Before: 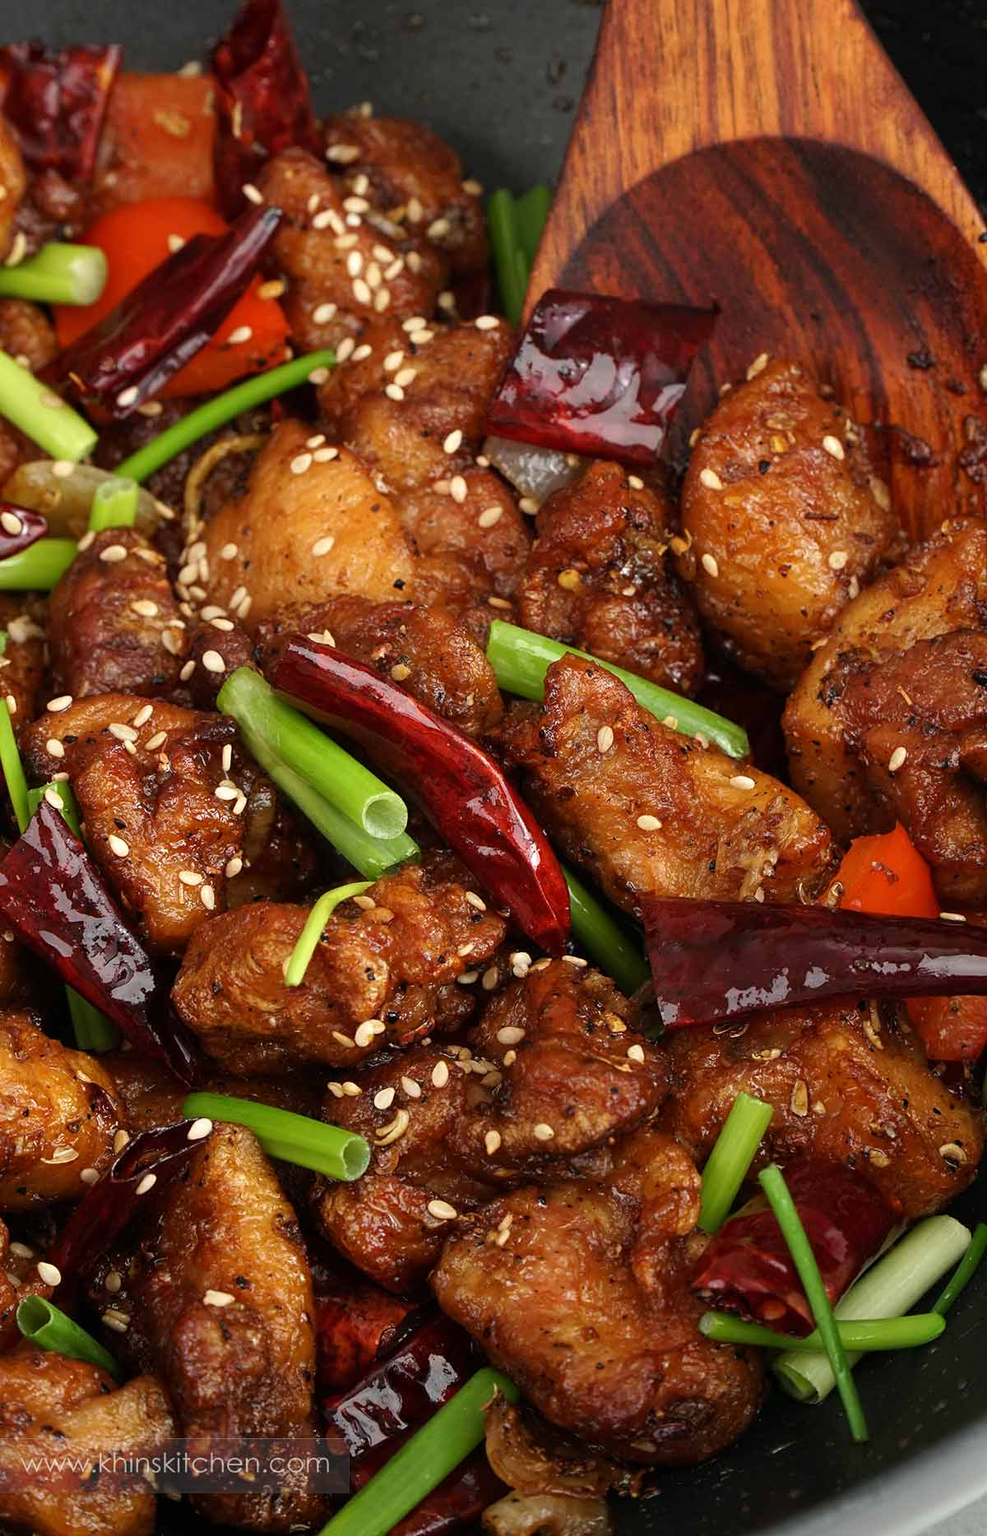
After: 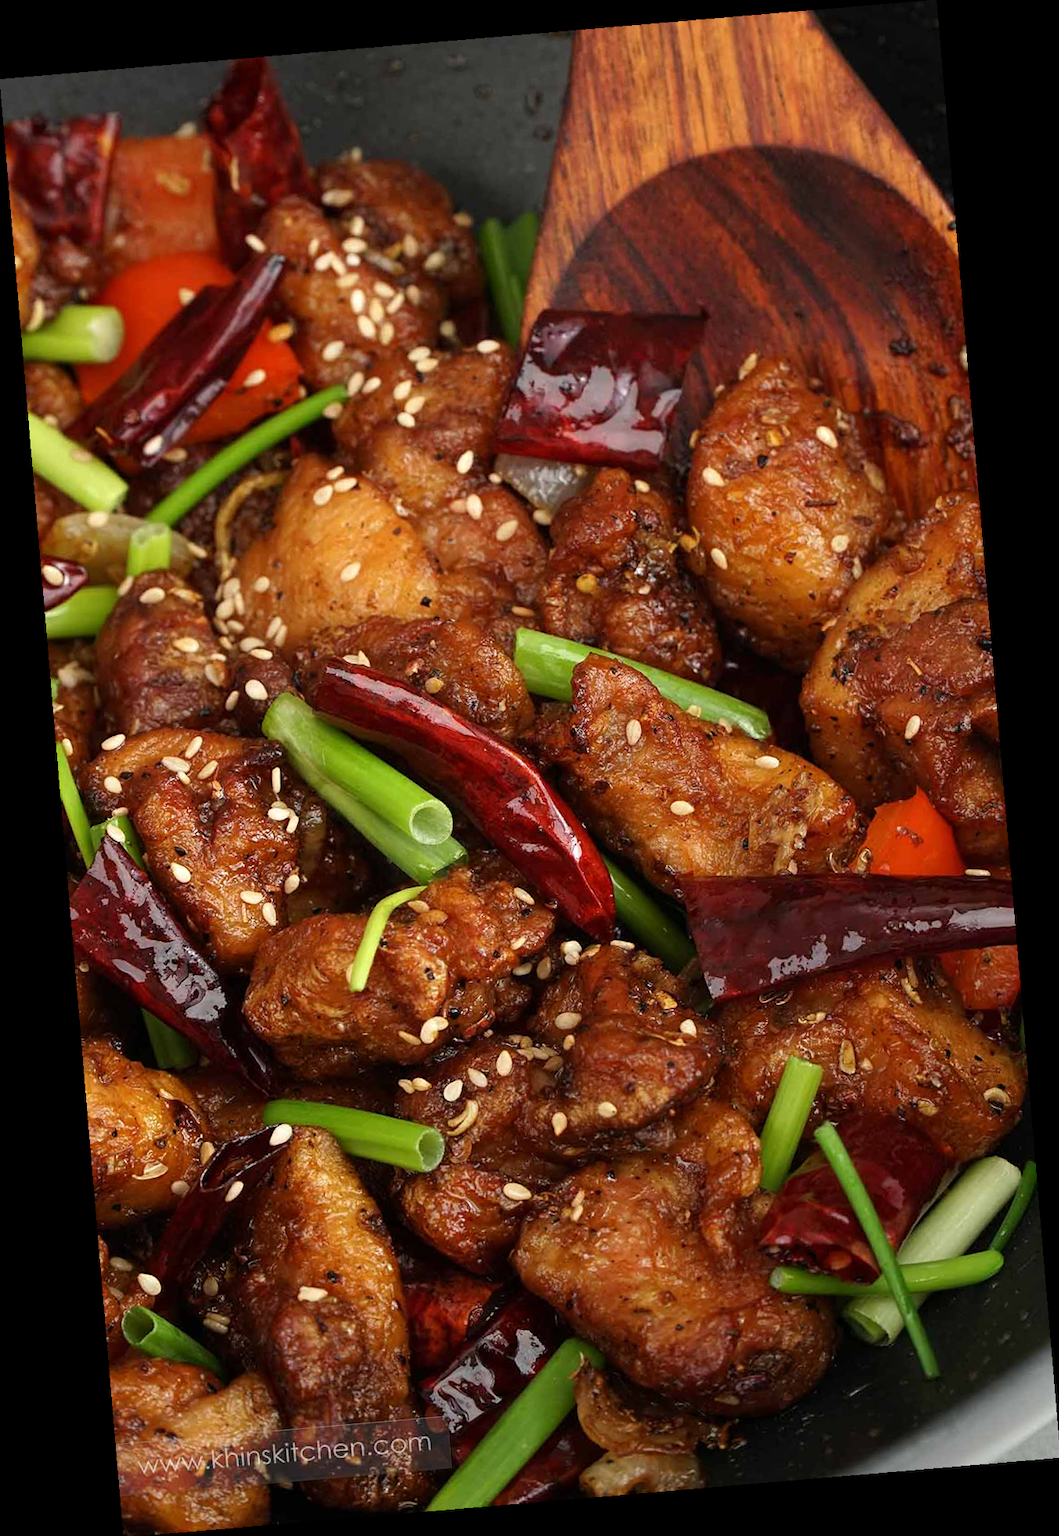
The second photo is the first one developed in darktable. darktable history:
rotate and perspective: rotation -4.86°, automatic cropping off
white balance: emerald 1
